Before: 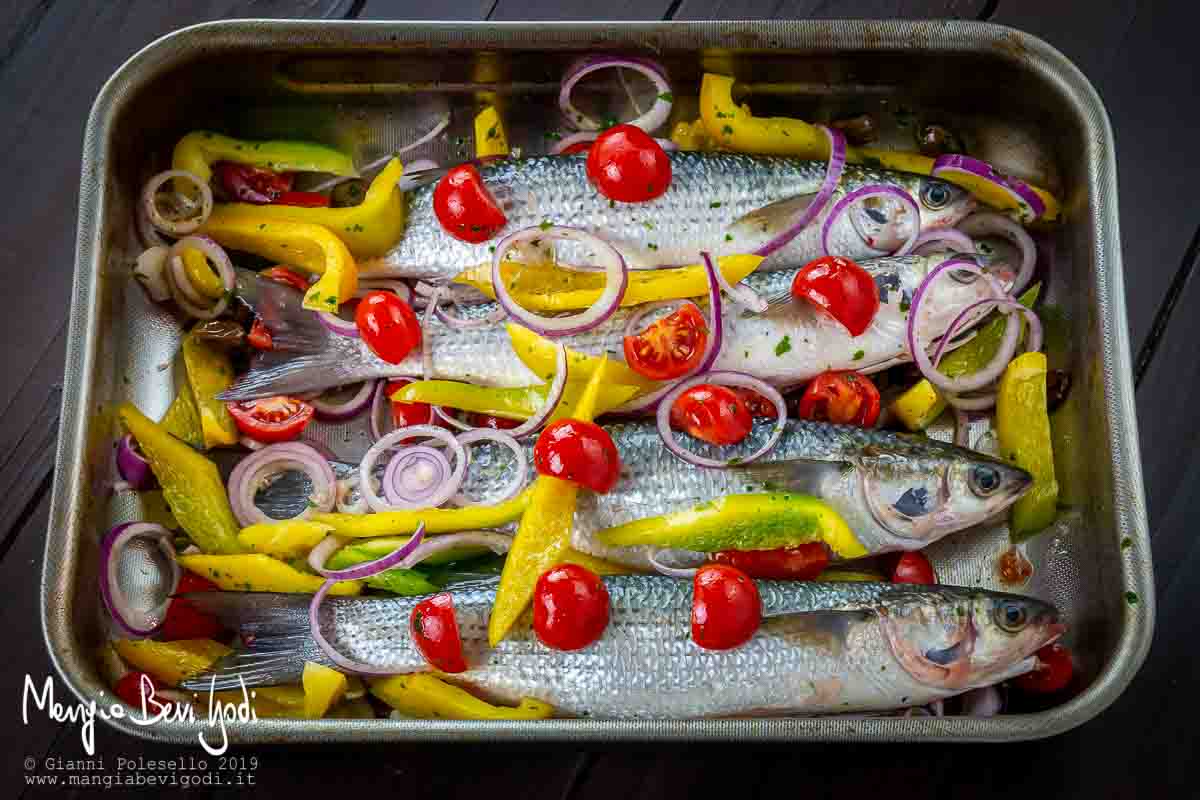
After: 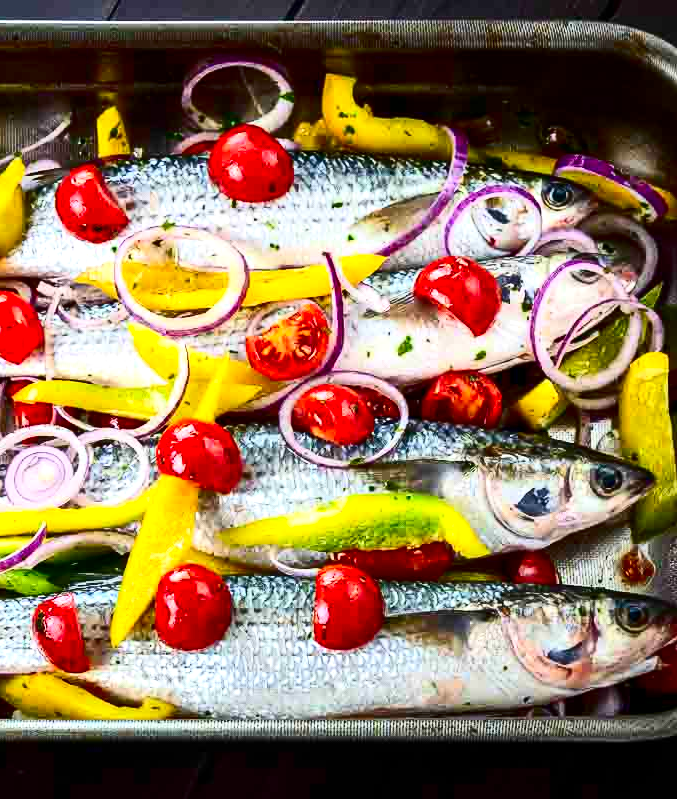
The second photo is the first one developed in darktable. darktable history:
contrast brightness saturation: contrast 0.328, brightness -0.067, saturation 0.166
exposure: exposure 0.6 EV, compensate exposure bias true, compensate highlight preservation false
crop: left 31.554%, top 0.014%, right 11.997%
